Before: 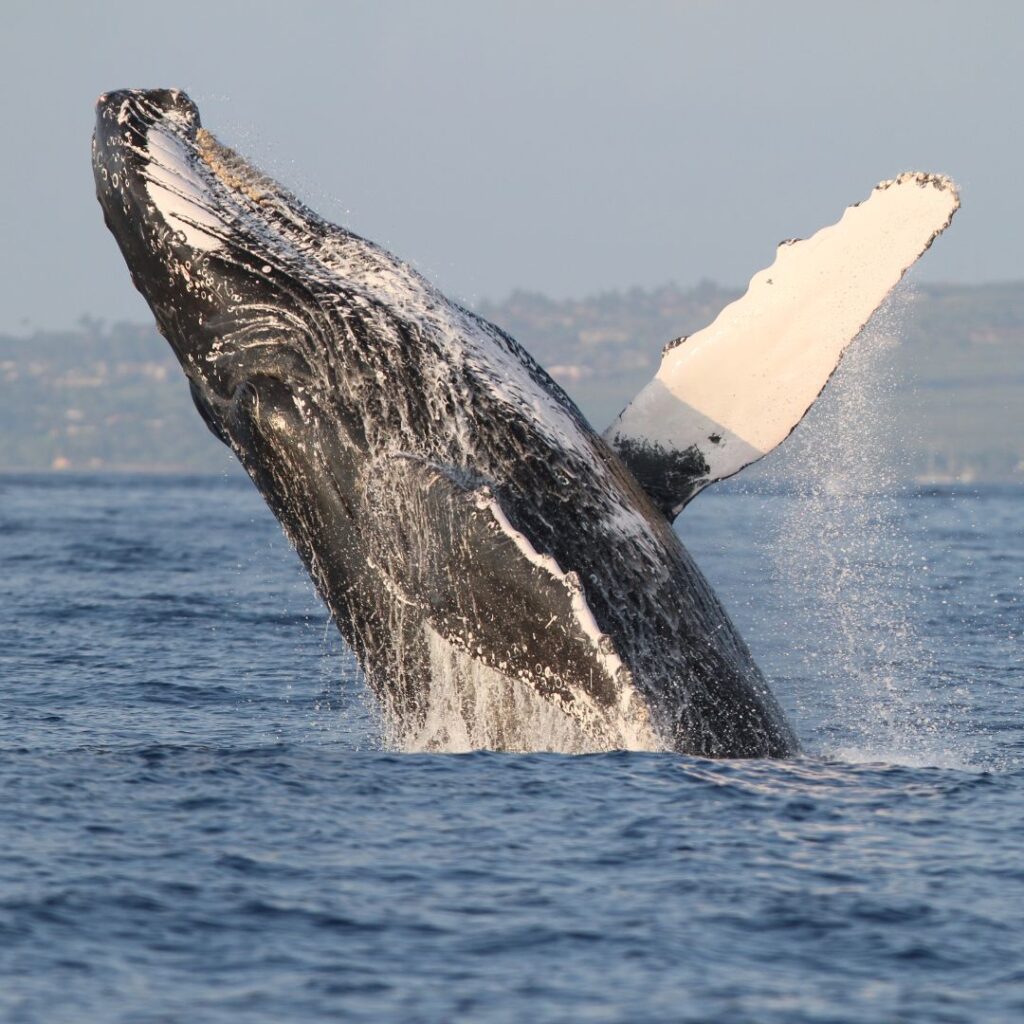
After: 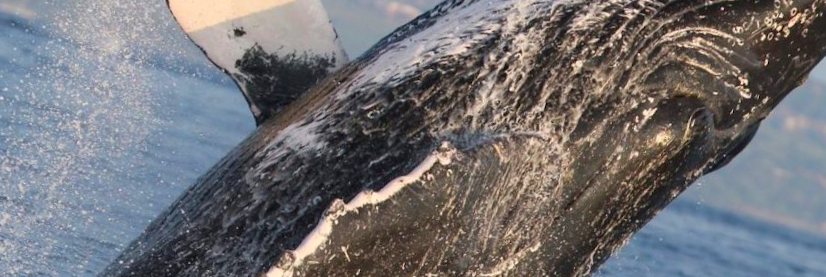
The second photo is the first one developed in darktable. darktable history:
color balance rgb: perceptual saturation grading › global saturation 20%, global vibrance 20%
crop and rotate: angle 16.12°, top 30.835%, bottom 35.653%
